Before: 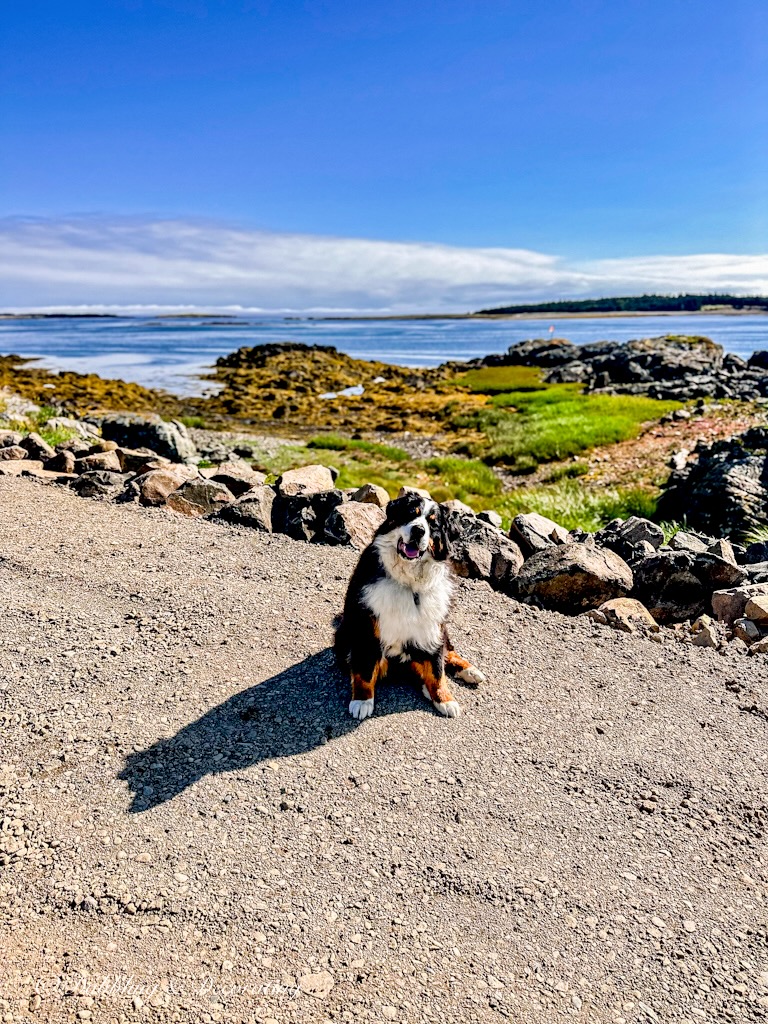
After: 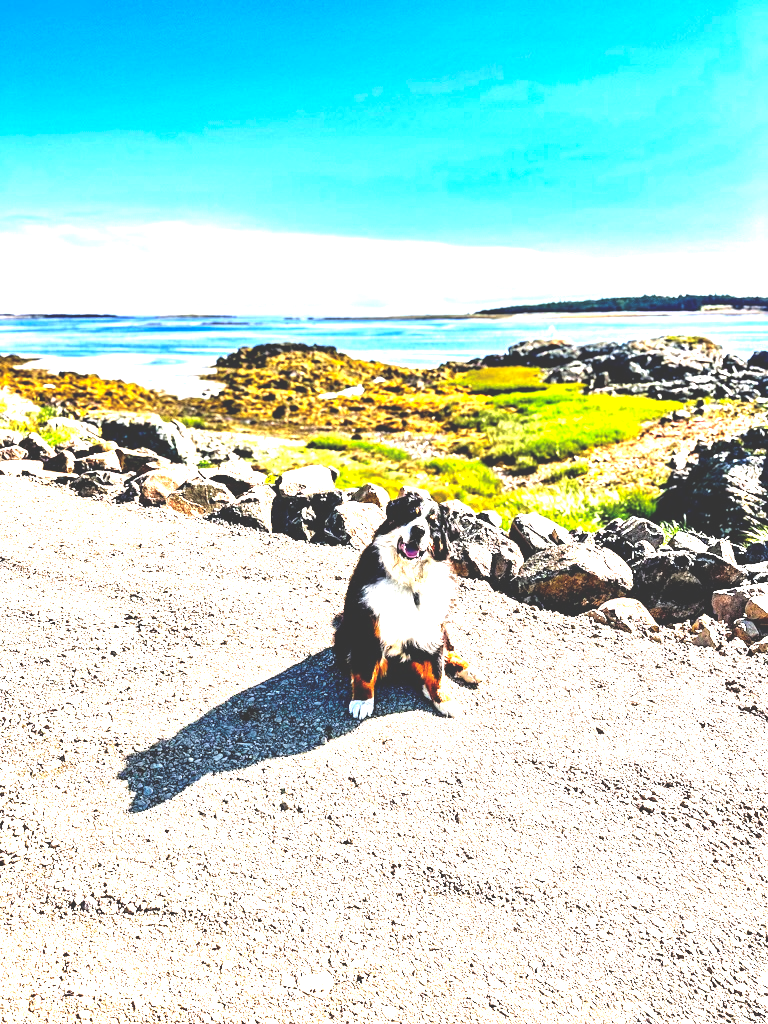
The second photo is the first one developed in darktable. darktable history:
exposure: black level correction -0.023, exposure 1.397 EV, compensate highlight preservation false
color balance: lift [0.991, 1, 1, 1], gamma [0.996, 1, 1, 1], input saturation 98.52%, contrast 20.34%, output saturation 103.72%
